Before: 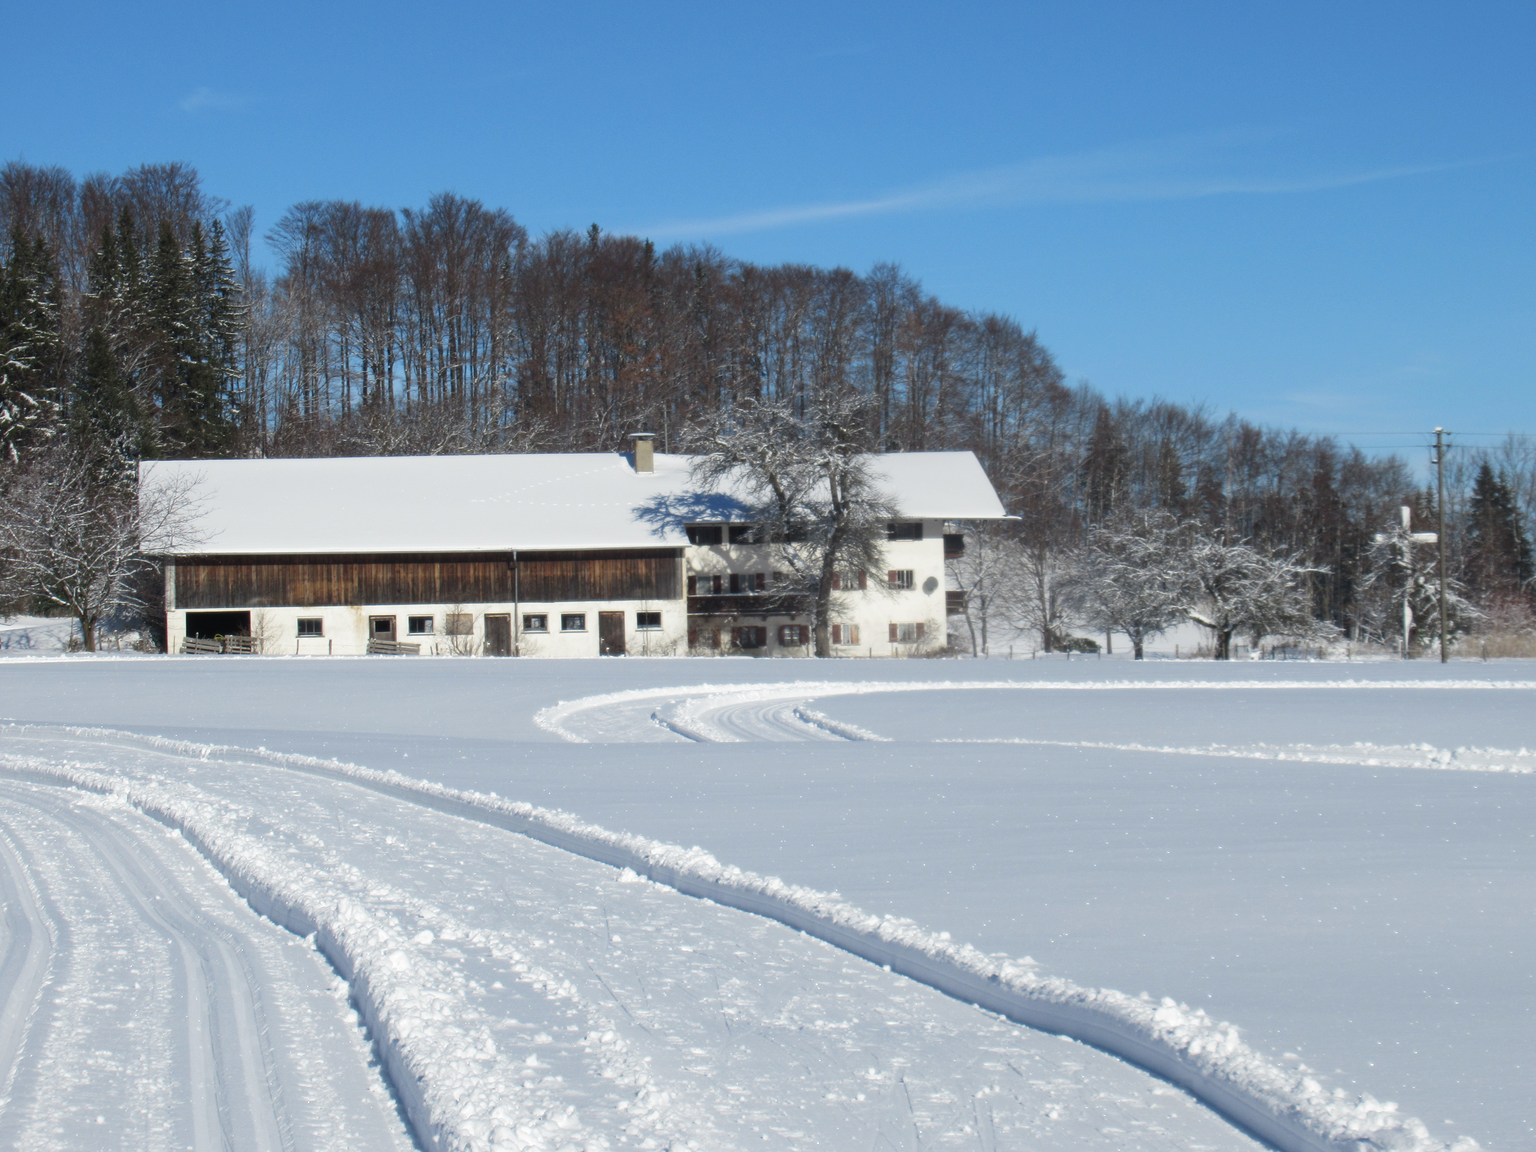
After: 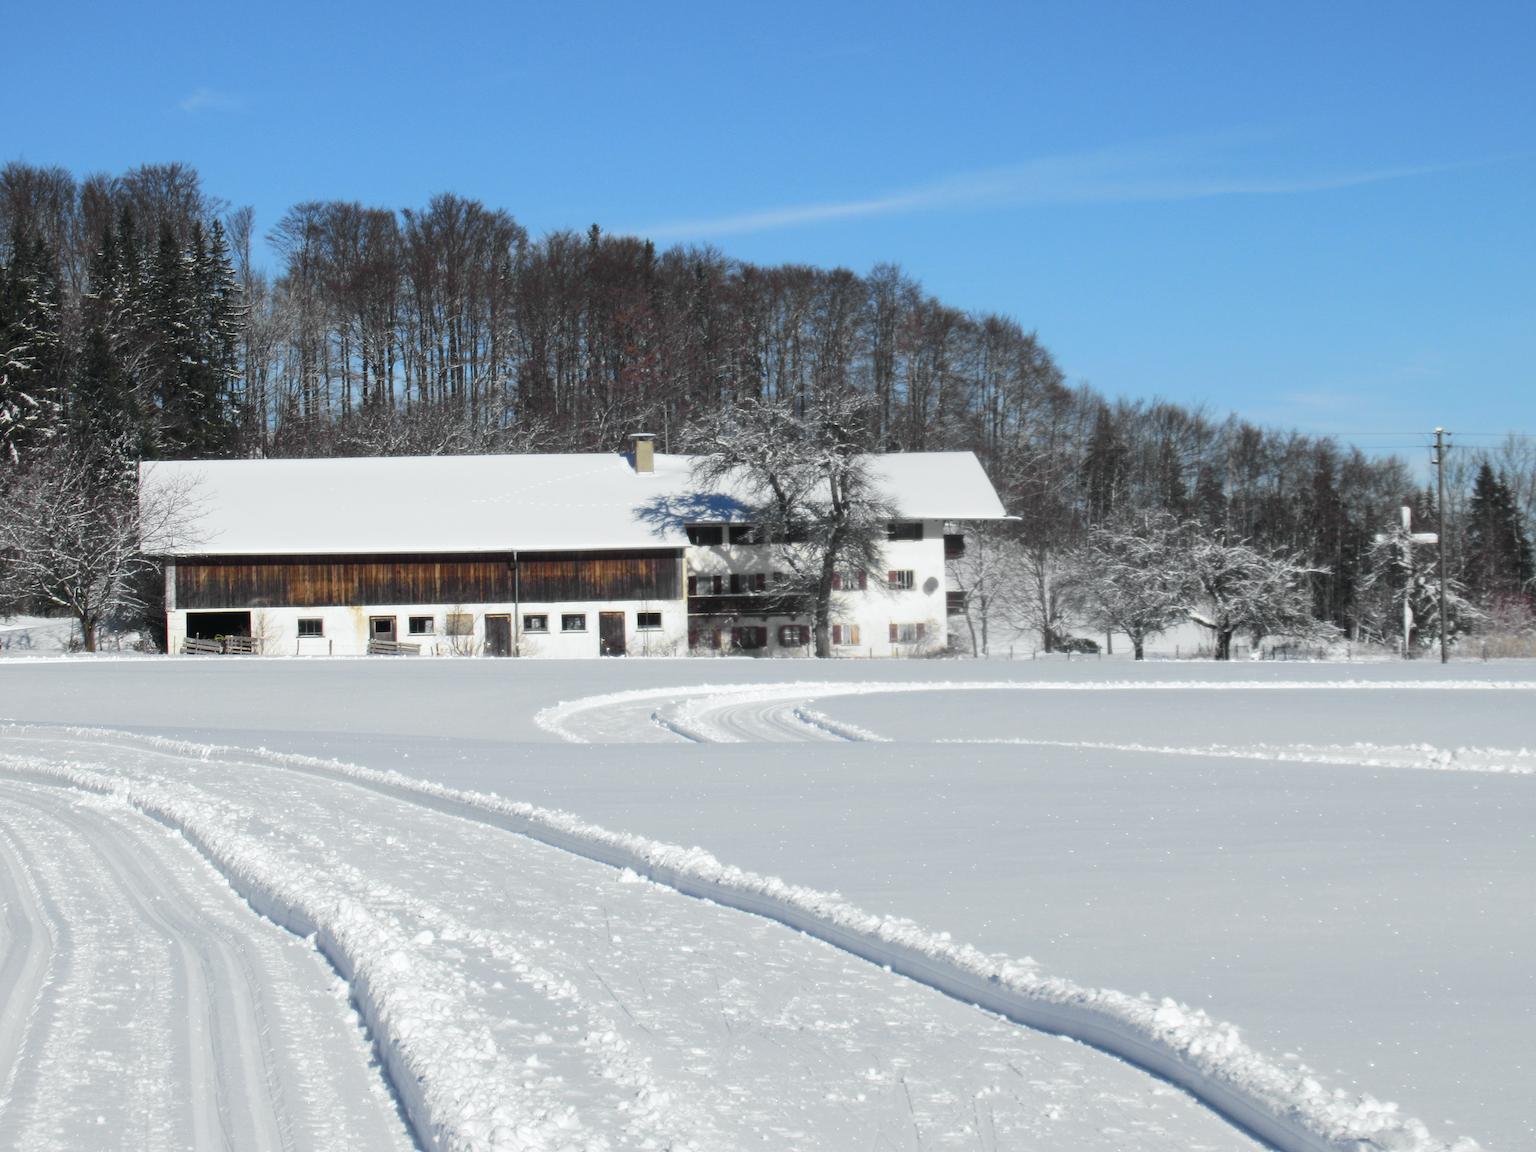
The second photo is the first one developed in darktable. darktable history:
tone curve: curves: ch0 [(0, 0.015) (0.037, 0.032) (0.131, 0.113) (0.275, 0.26) (0.497, 0.531) (0.617, 0.663) (0.704, 0.748) (0.813, 0.842) (0.911, 0.931) (0.997, 1)]; ch1 [(0, 0) (0.301, 0.3) (0.444, 0.438) (0.493, 0.494) (0.501, 0.499) (0.534, 0.543) (0.582, 0.605) (0.658, 0.687) (0.746, 0.79) (1, 1)]; ch2 [(0, 0) (0.246, 0.234) (0.36, 0.356) (0.415, 0.426) (0.476, 0.492) (0.502, 0.499) (0.525, 0.513) (0.533, 0.534) (0.586, 0.598) (0.634, 0.643) (0.706, 0.717) (0.853, 0.83) (1, 0.951)], color space Lab, independent channels, preserve colors none
tone equalizer: on, module defaults
